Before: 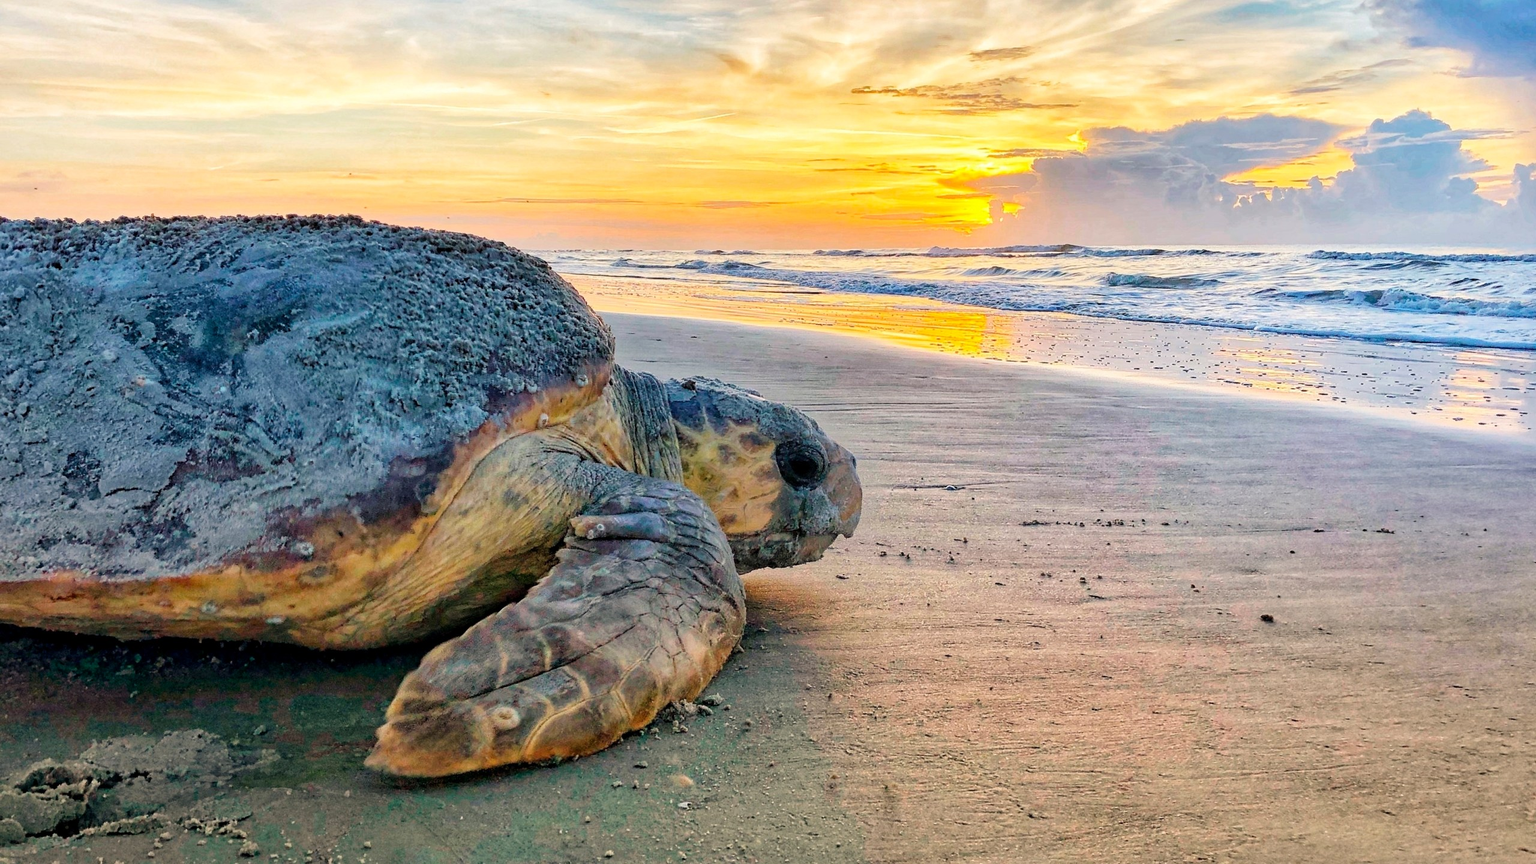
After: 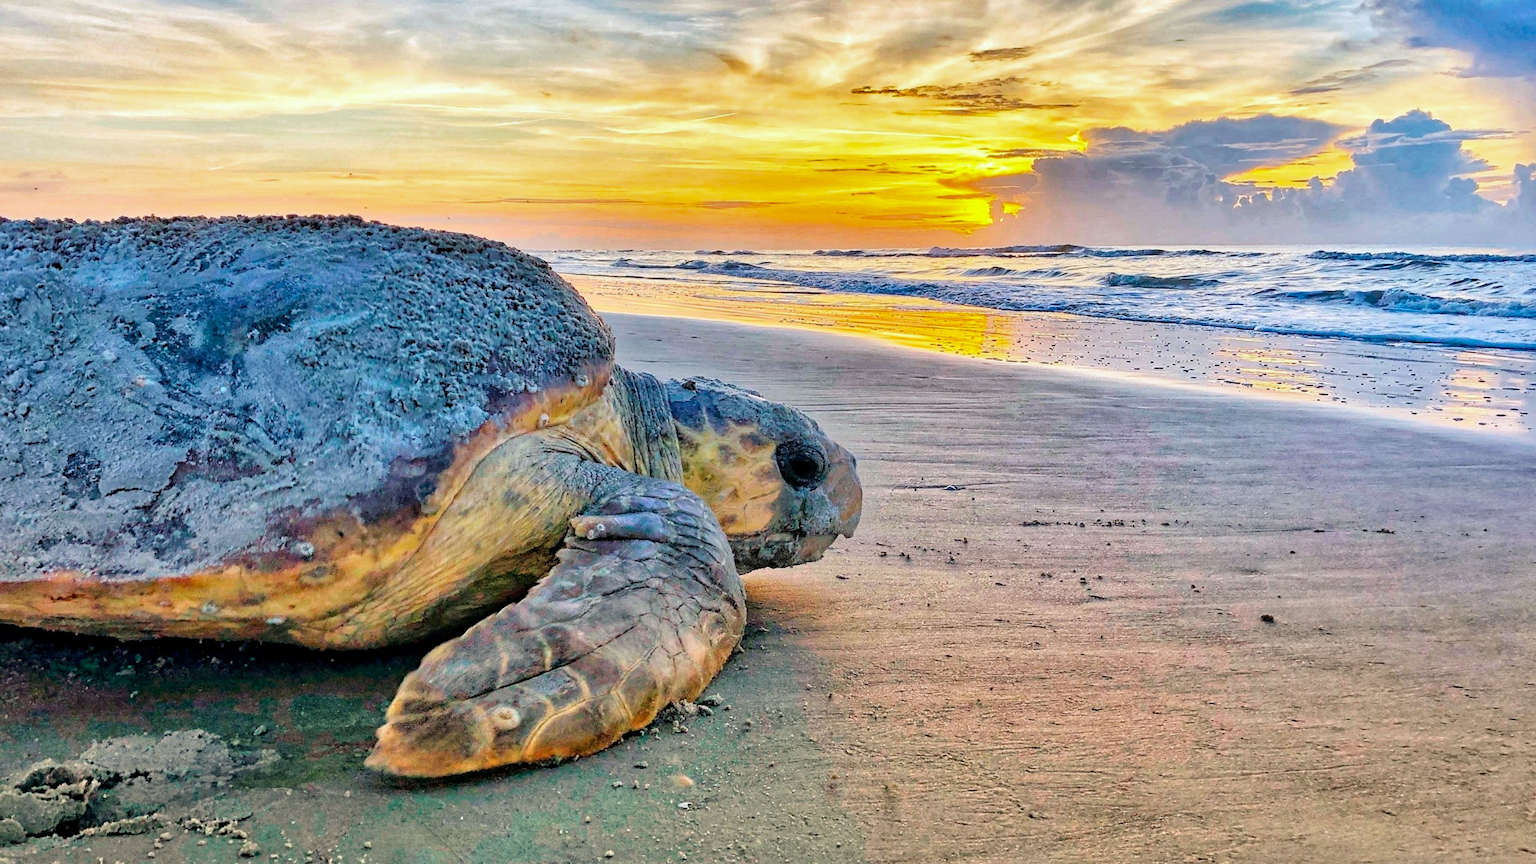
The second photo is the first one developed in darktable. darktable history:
tone equalizer: -8 EV 0.001 EV, -7 EV -0.004 EV, -6 EV 0.009 EV, -5 EV 0.032 EV, -4 EV 0.276 EV, -3 EV 0.644 EV, -2 EV 0.584 EV, -1 EV 0.187 EV, +0 EV 0.024 EV
contrast brightness saturation: contrast 0.04, saturation 0.07
white balance: red 0.974, blue 1.044
shadows and highlights: low approximation 0.01, soften with gaussian
